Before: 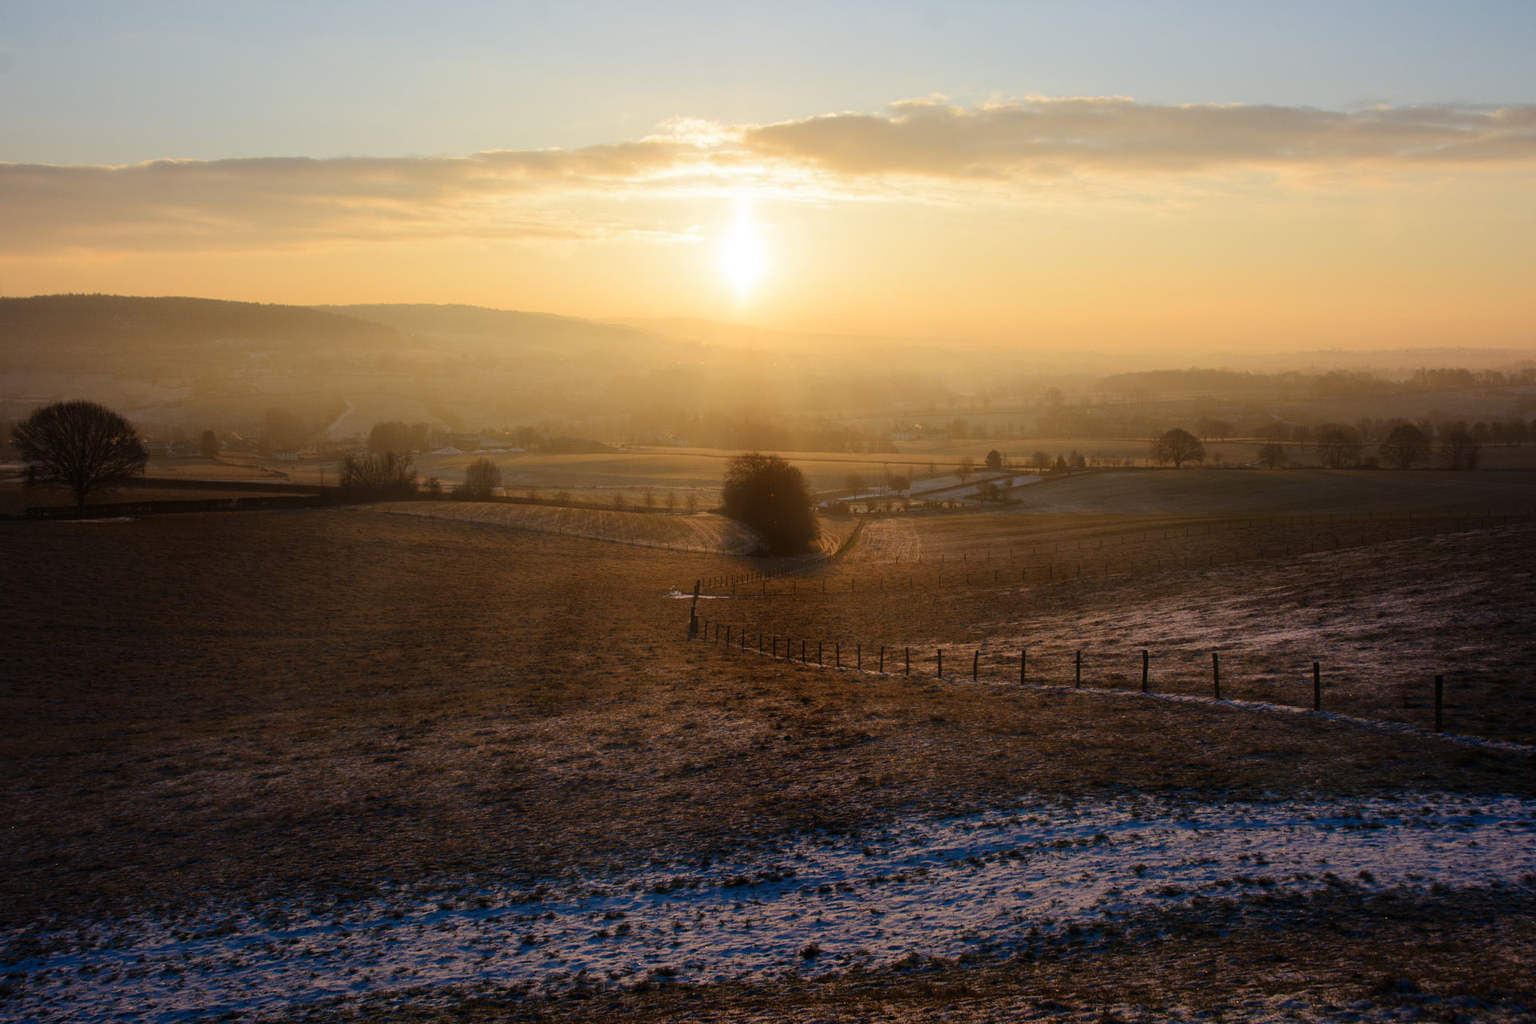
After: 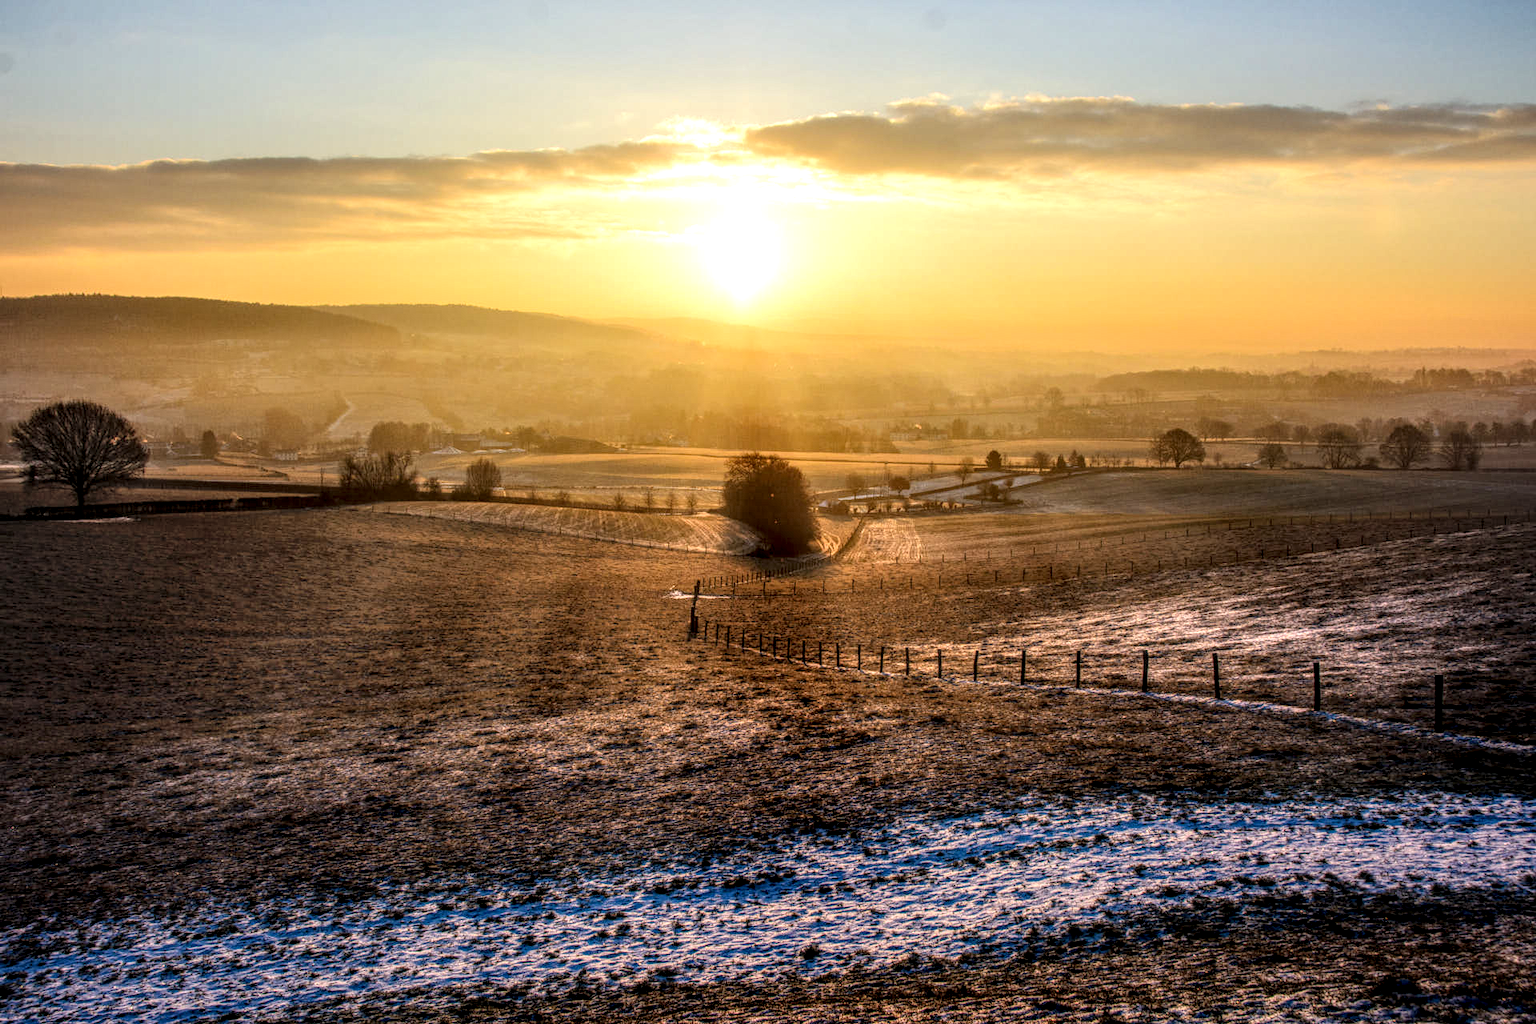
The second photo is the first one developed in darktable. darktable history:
contrast brightness saturation: contrast 0.07, brightness 0.18, saturation 0.4
local contrast: highlights 0%, shadows 0%, detail 300%, midtone range 0.3
